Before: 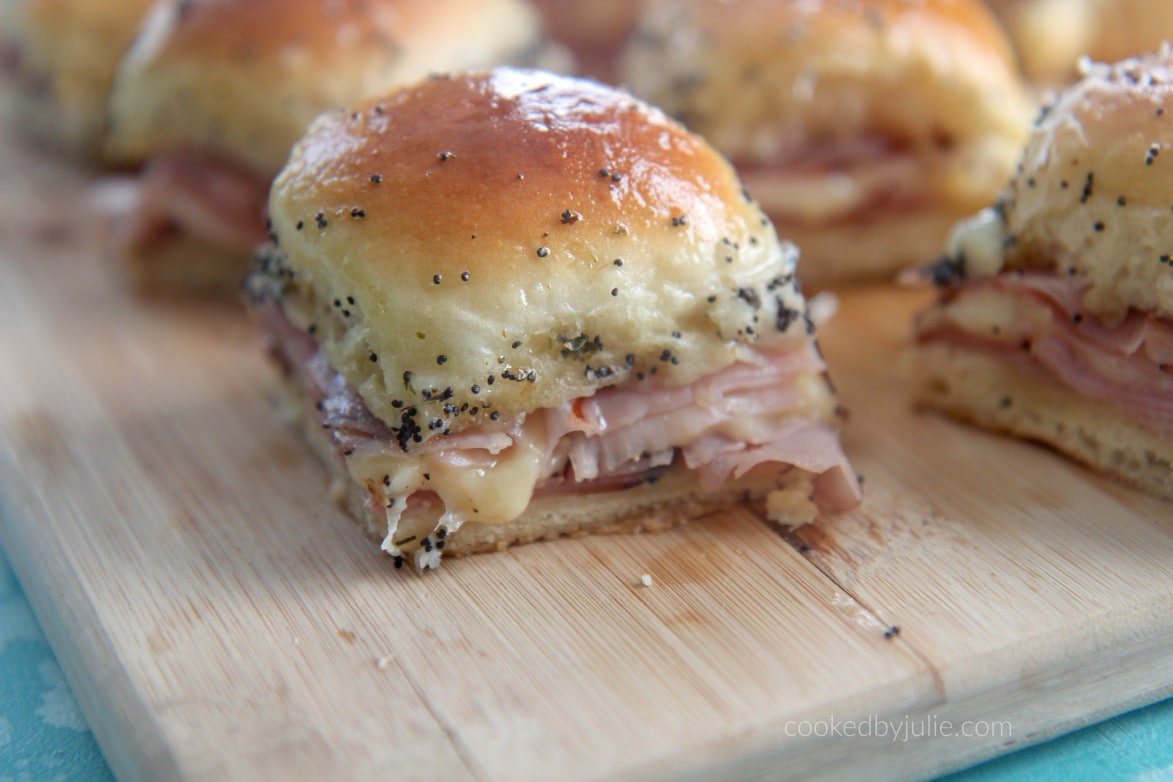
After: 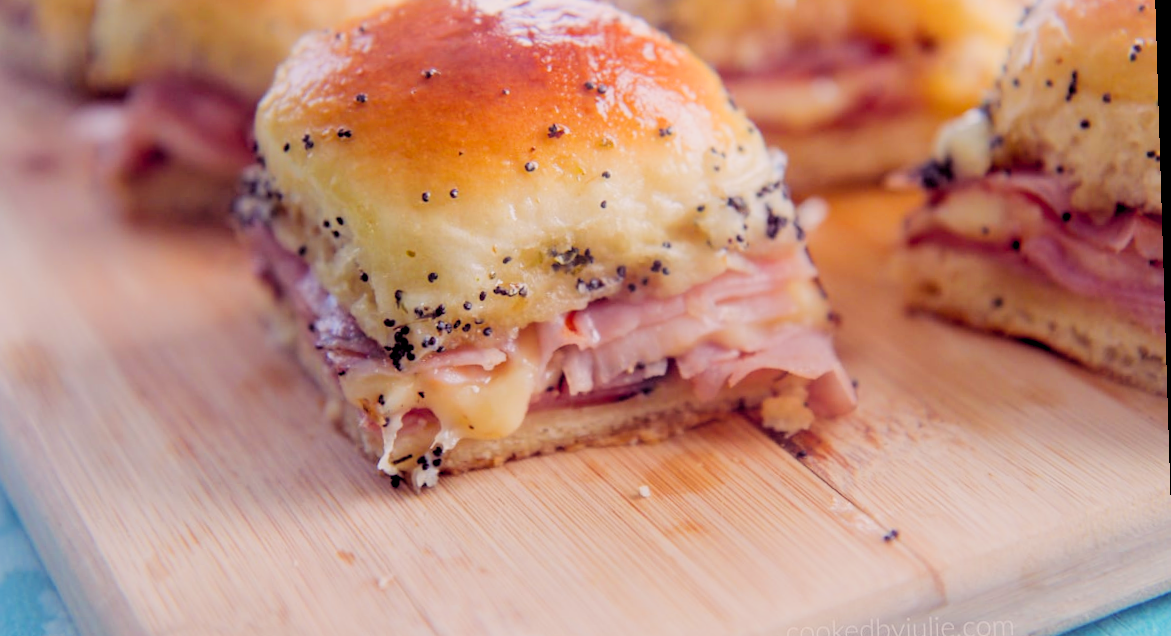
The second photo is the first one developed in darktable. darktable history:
rotate and perspective: rotation -1.77°, lens shift (horizontal) 0.004, automatic cropping off
exposure: exposure 0.3 EV, compensate highlight preservation false
color balance rgb: shadows lift › chroma 6.43%, shadows lift › hue 305.74°, highlights gain › chroma 2.43%, highlights gain › hue 35.74°, global offset › chroma 0.28%, global offset › hue 320.29°, linear chroma grading › global chroma 5.5%, perceptual saturation grading › global saturation 30%, contrast 5.15%
filmic rgb: black relative exposure -5 EV, hardness 2.88, contrast 1.3, highlights saturation mix -30%
rgb levels: preserve colors sum RGB, levels [[0.038, 0.433, 0.934], [0, 0.5, 1], [0, 0.5, 1]]
crop and rotate: left 1.814%, top 12.818%, right 0.25%, bottom 9.225%
tone equalizer: on, module defaults
